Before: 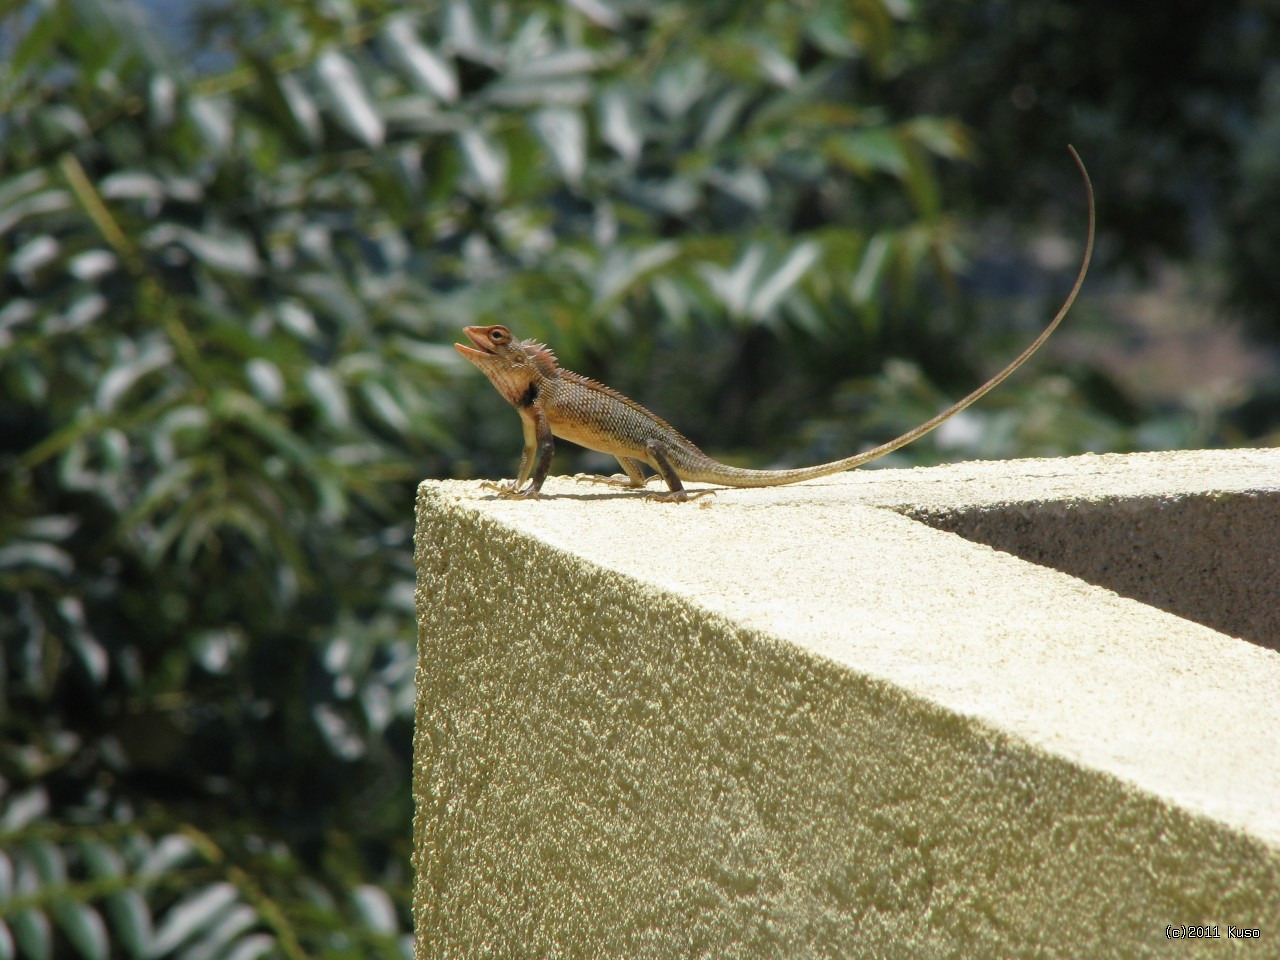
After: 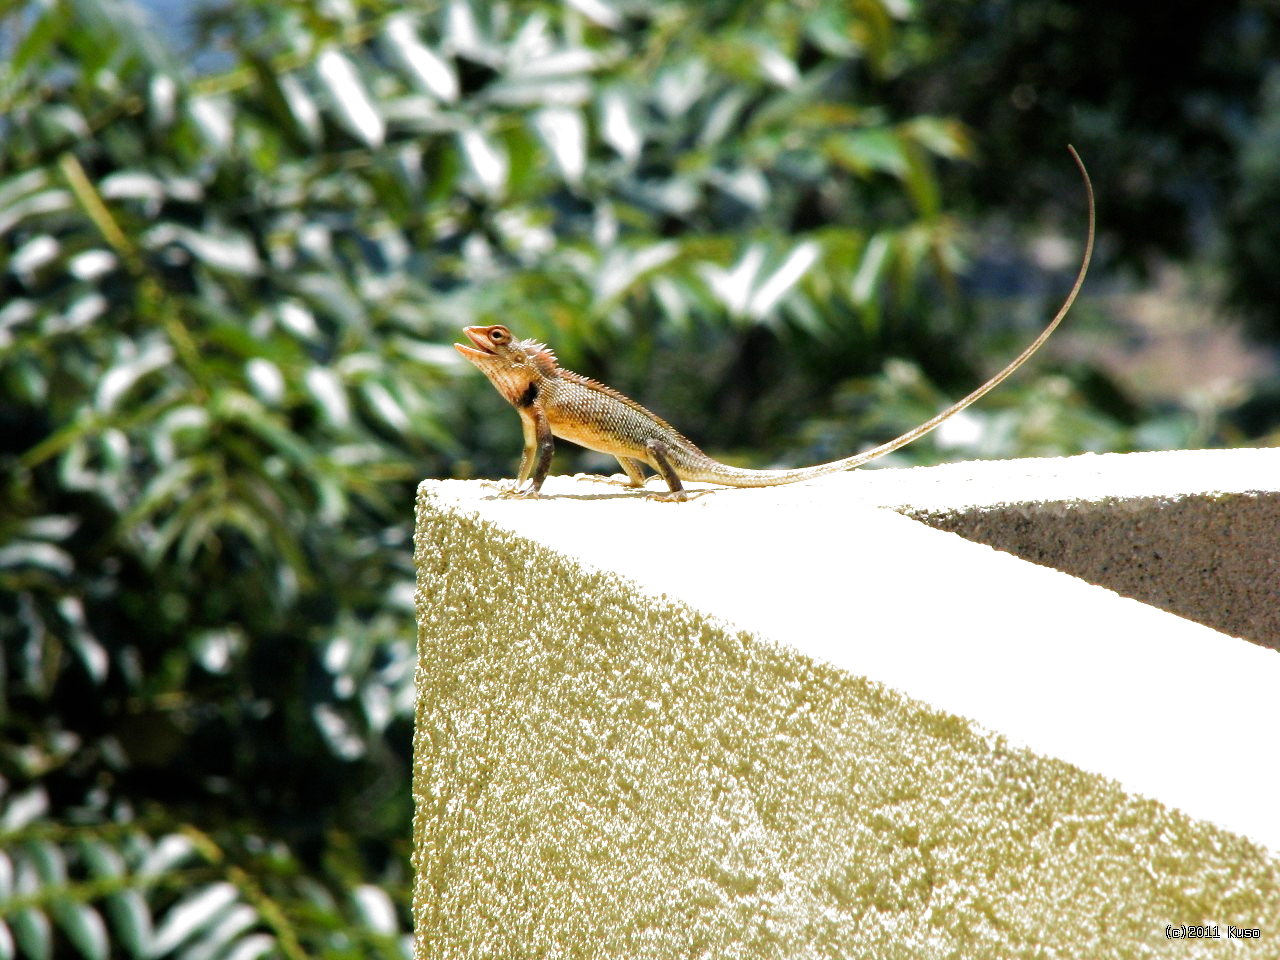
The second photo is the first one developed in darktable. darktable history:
exposure: black level correction 0, exposure 0.953 EV, compensate exposure bias true, compensate highlight preservation false
filmic rgb: black relative exposure -8.2 EV, white relative exposure 2.2 EV, threshold 3 EV, hardness 7.11, latitude 75%, contrast 1.325, highlights saturation mix -2%, shadows ↔ highlights balance 30%, preserve chrominance no, color science v5 (2021), contrast in shadows safe, contrast in highlights safe, enable highlight reconstruction true
